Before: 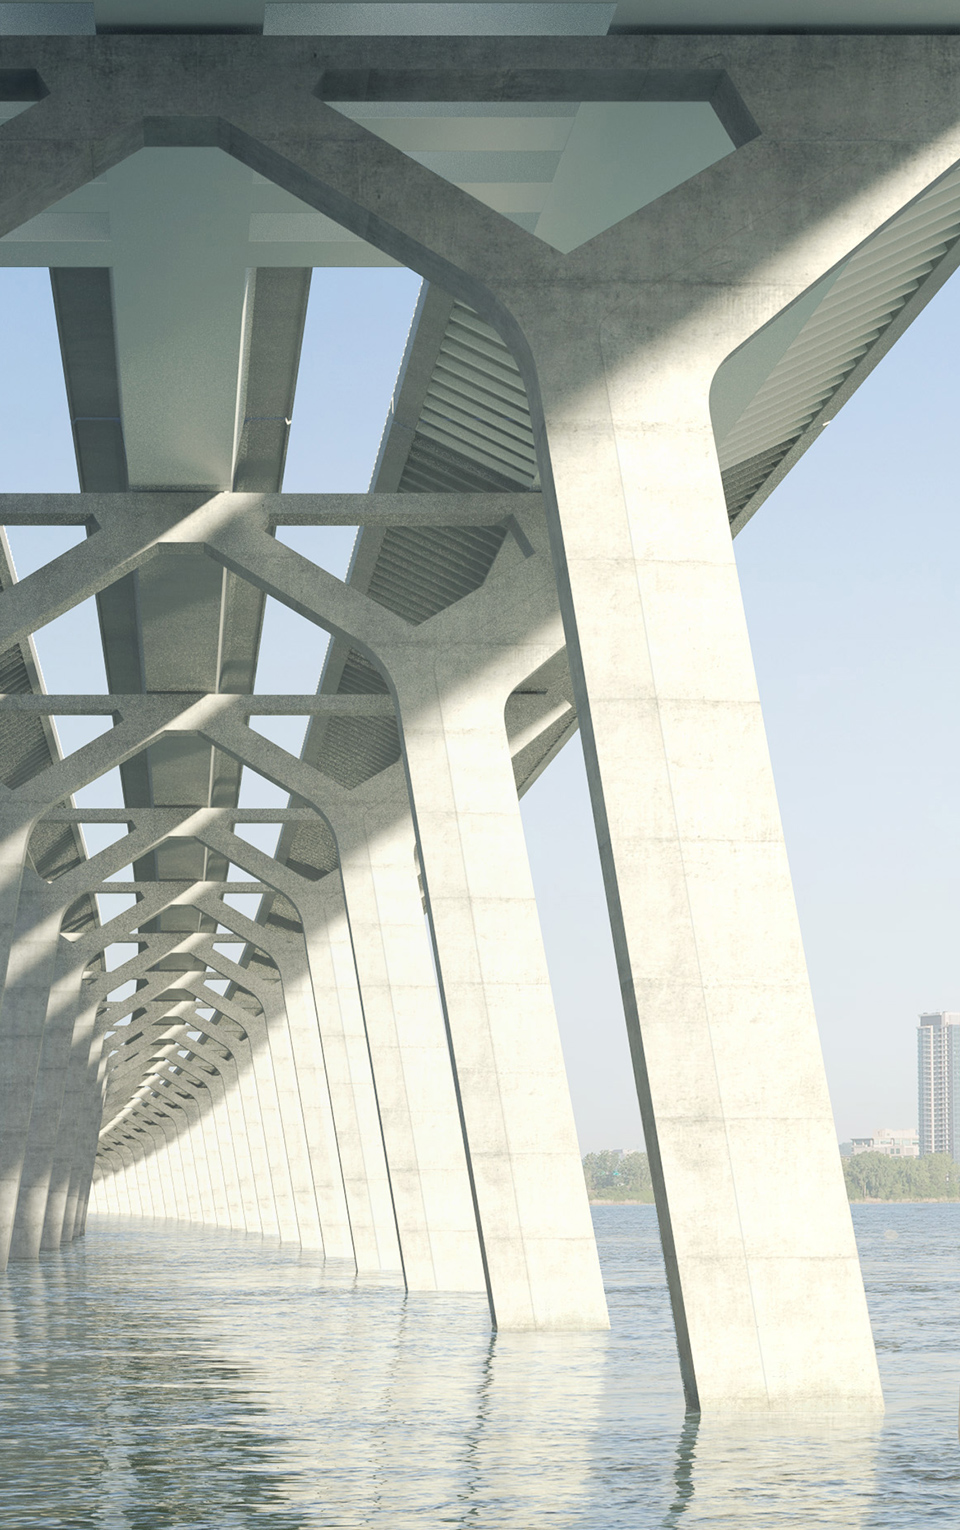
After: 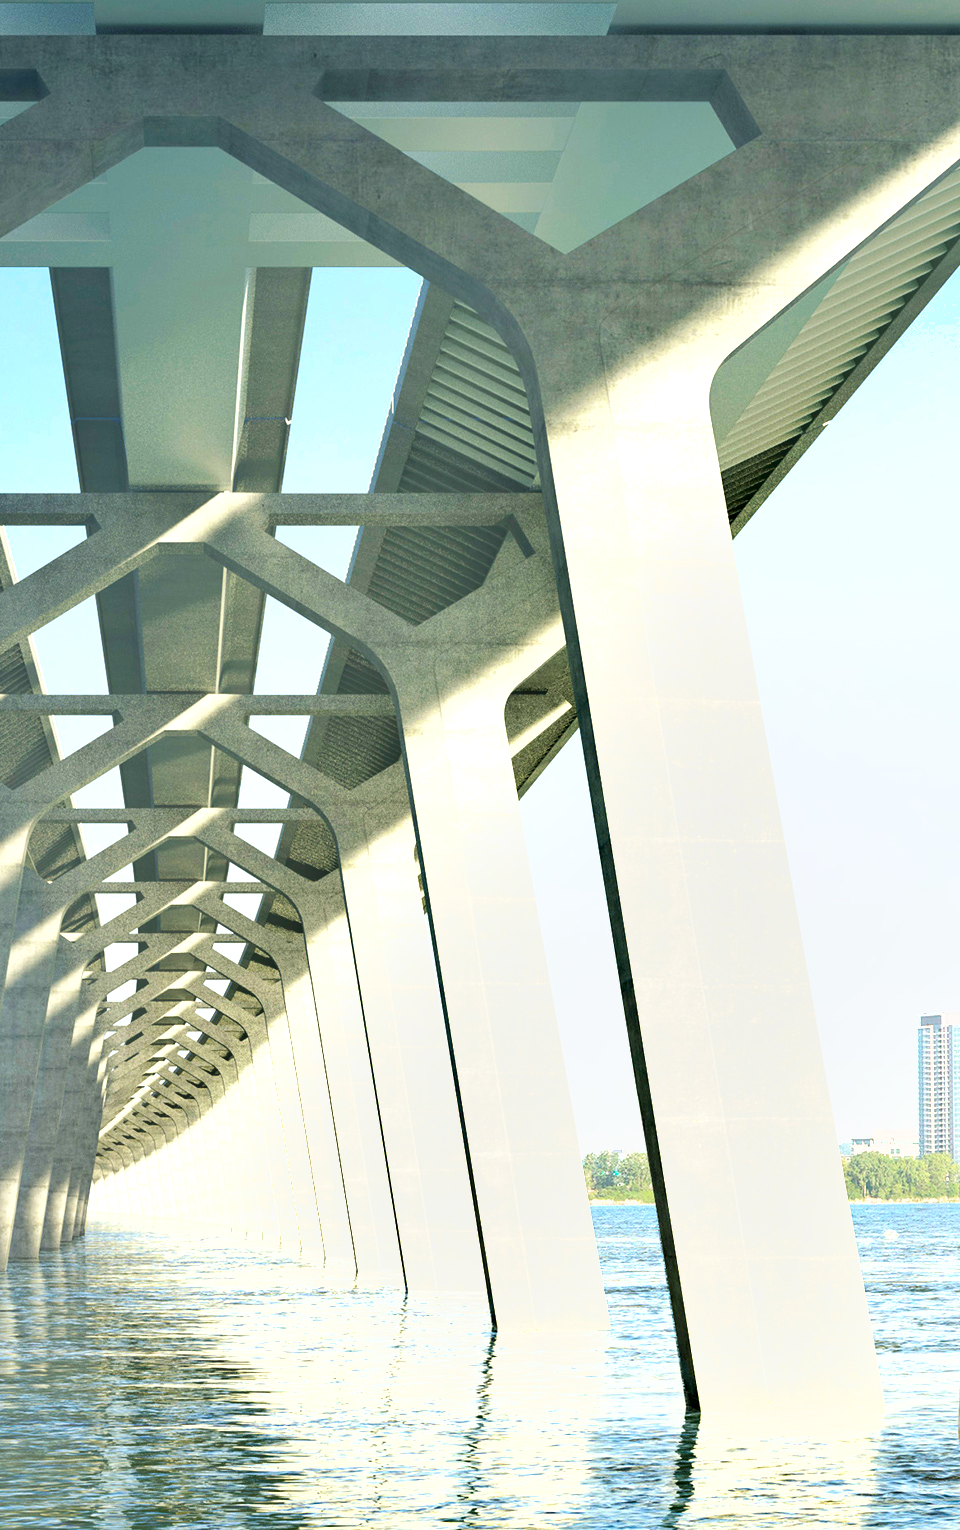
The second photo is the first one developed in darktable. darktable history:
shadows and highlights: shadows 60, soften with gaussian
color balance rgb: perceptual saturation grading › global saturation 100%
exposure: black level correction 0, exposure 0.7 EV, compensate highlight preservation false
